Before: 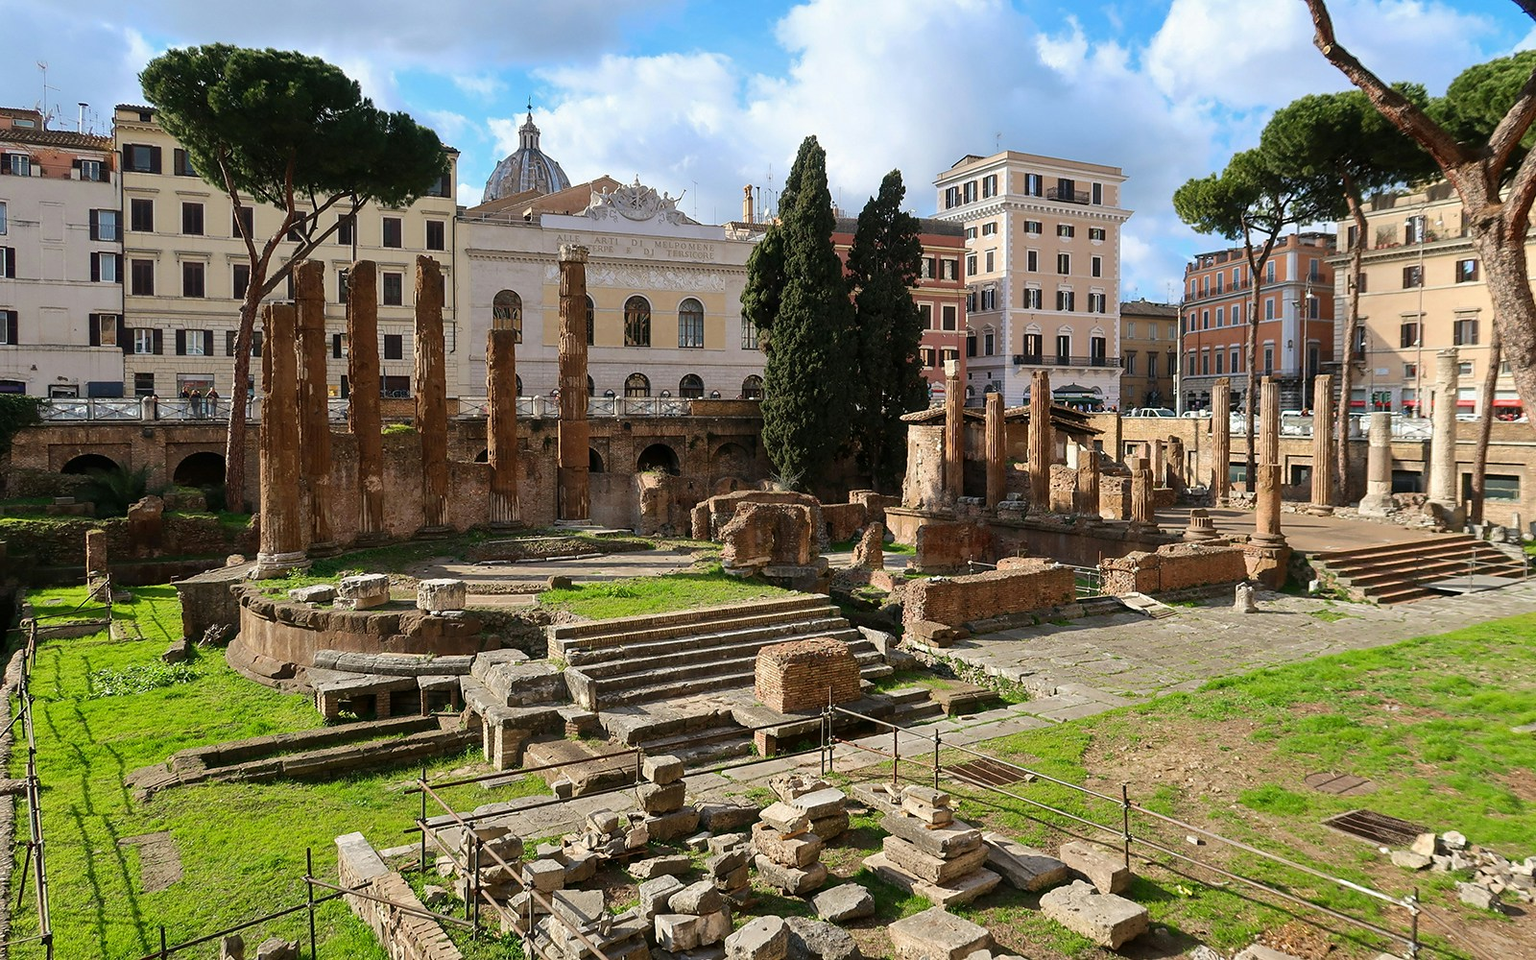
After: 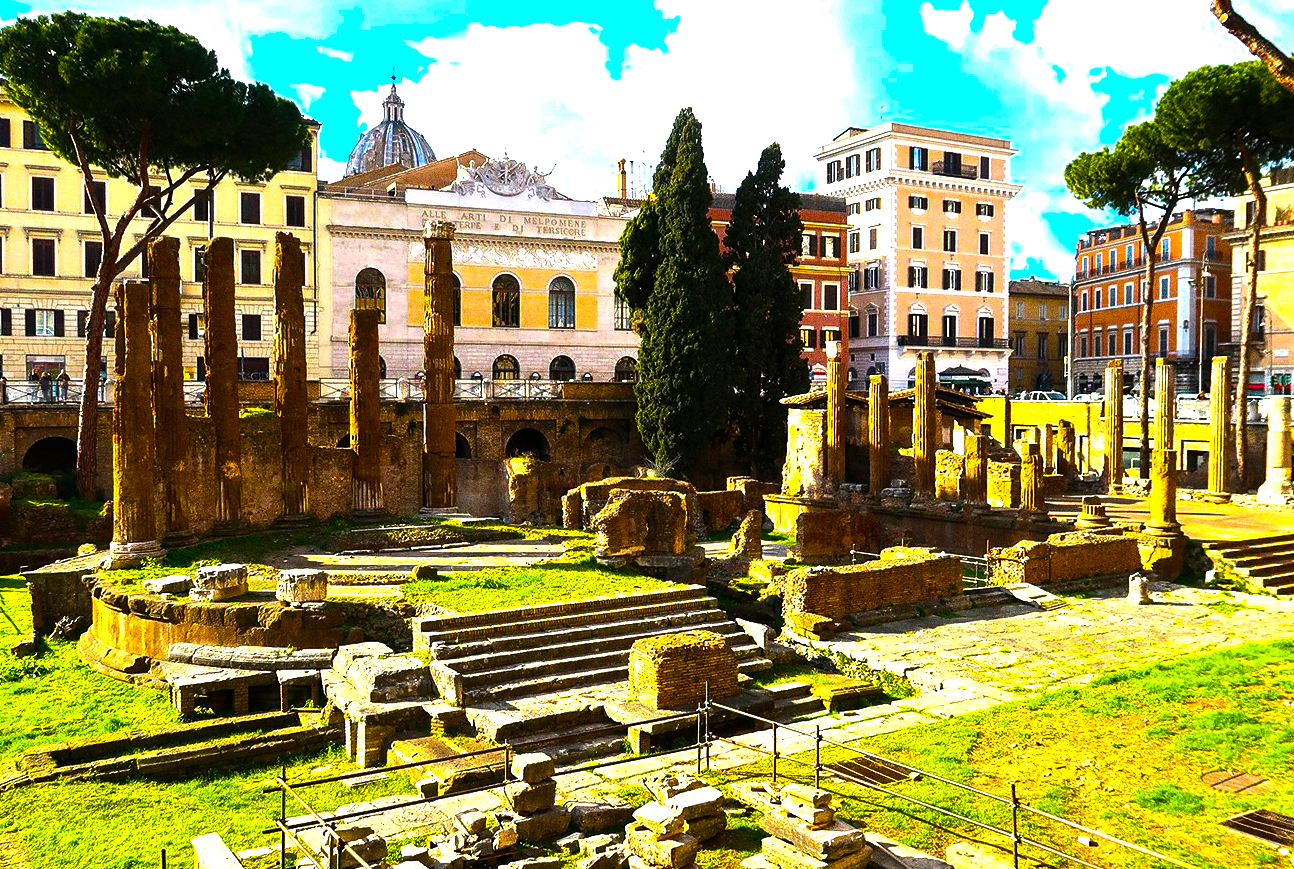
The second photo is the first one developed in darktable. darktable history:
white balance: emerald 1
grain: coarseness 0.09 ISO, strength 40%
color balance rgb: linear chroma grading › shadows -30%, linear chroma grading › global chroma 35%, perceptual saturation grading › global saturation 75%, perceptual saturation grading › shadows -30%, perceptual brilliance grading › highlights 75%, perceptual brilliance grading › shadows -30%, global vibrance 35%
crop: left 9.929%, top 3.475%, right 9.188%, bottom 9.529%
